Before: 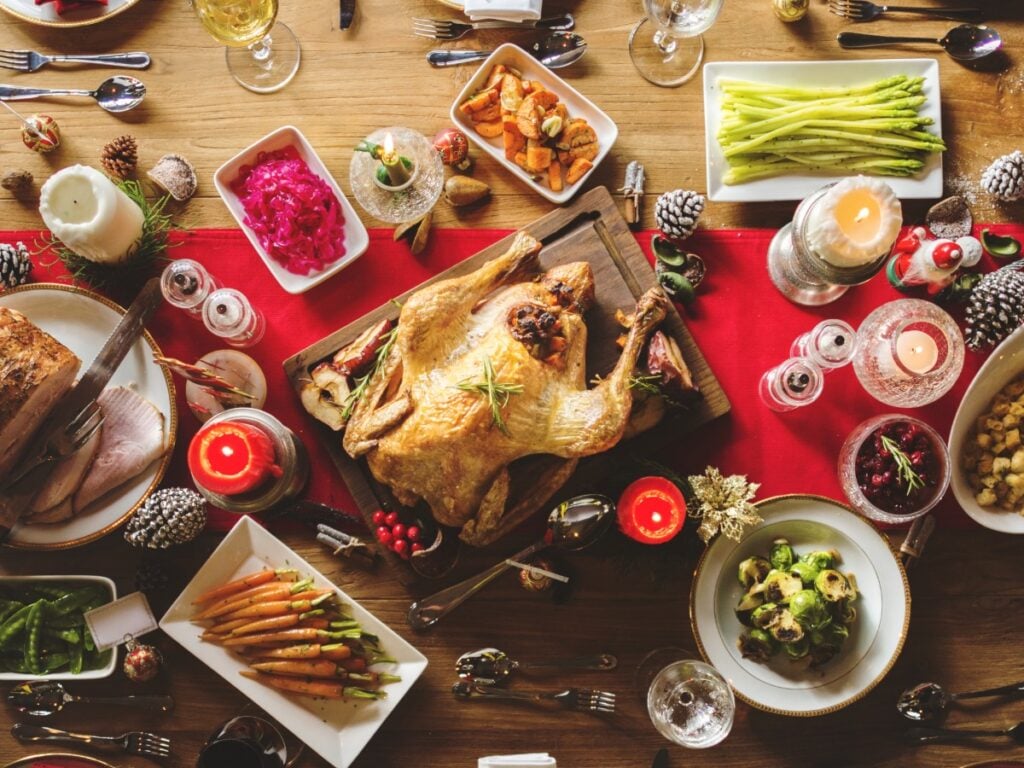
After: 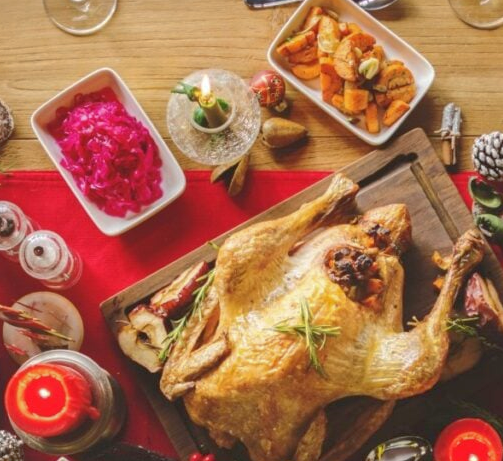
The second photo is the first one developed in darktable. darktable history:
crop: left 17.958%, top 7.658%, right 32.883%, bottom 32.26%
shadows and highlights: on, module defaults
